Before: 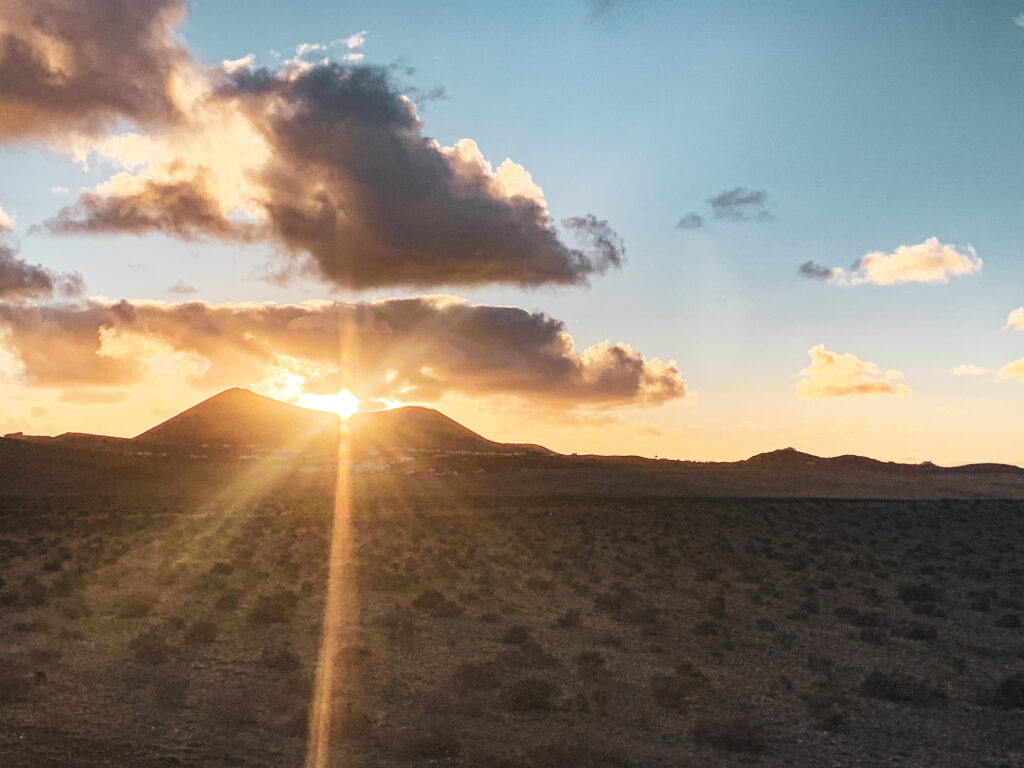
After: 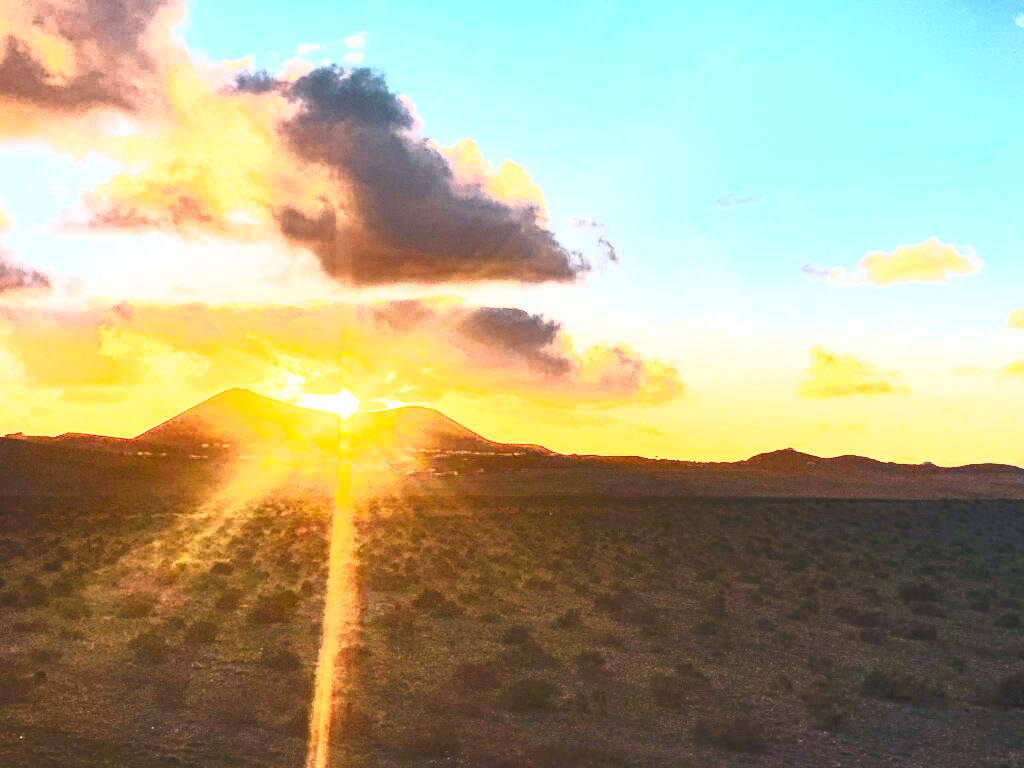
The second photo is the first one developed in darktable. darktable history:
contrast brightness saturation: contrast 0.987, brightness 0.992, saturation 0.995
